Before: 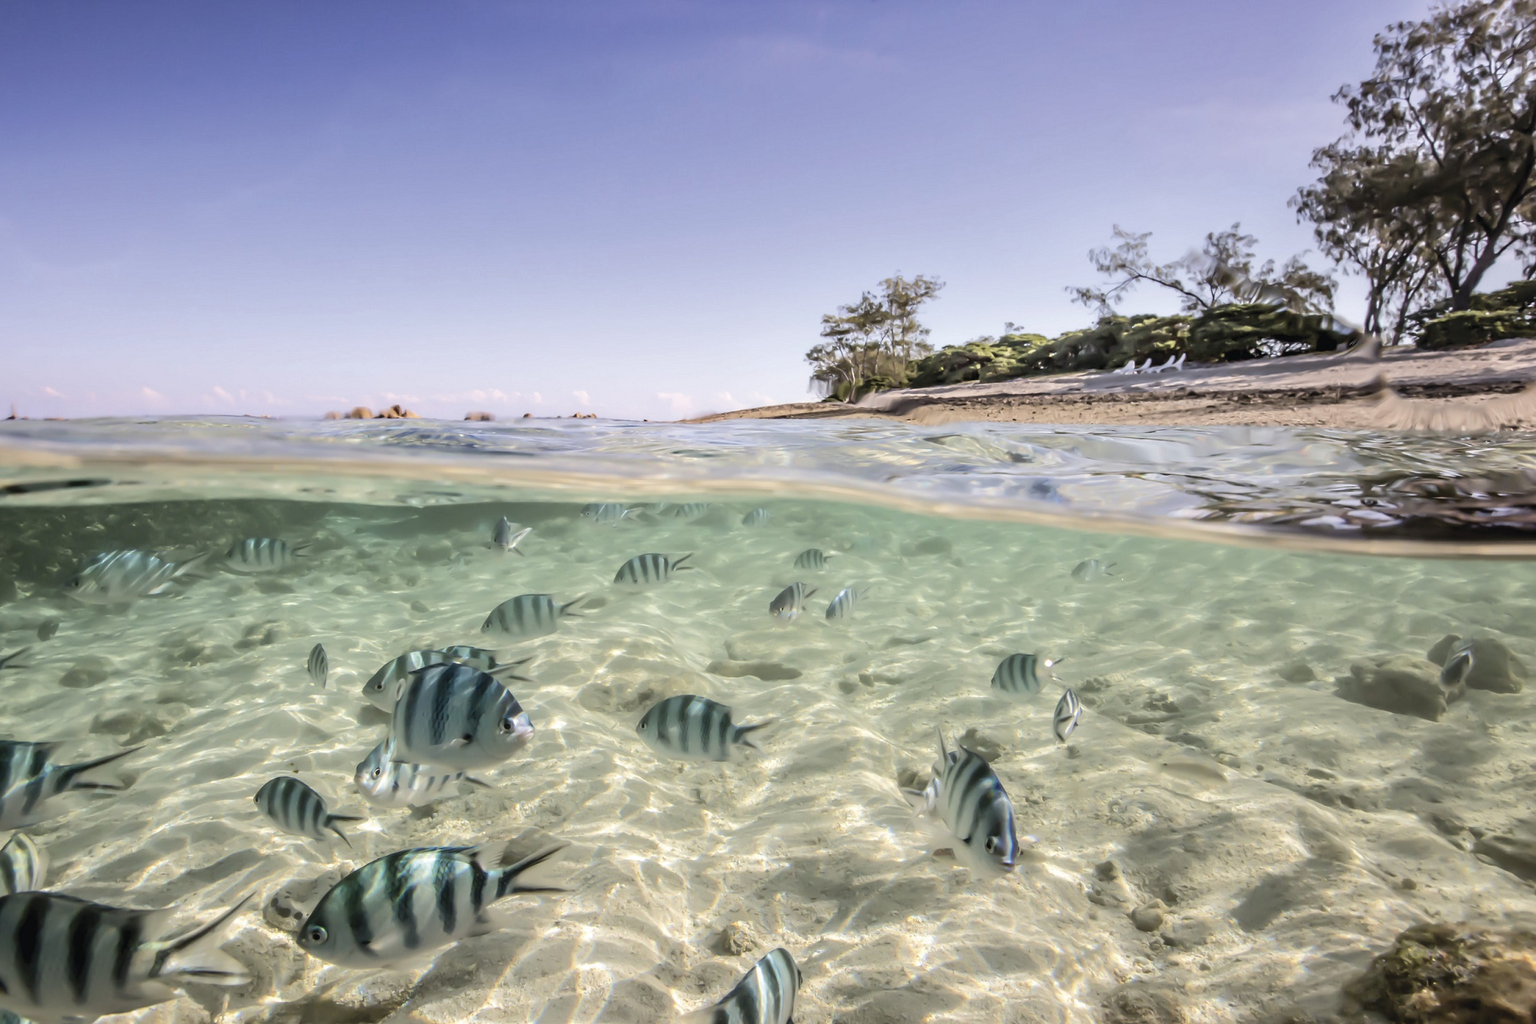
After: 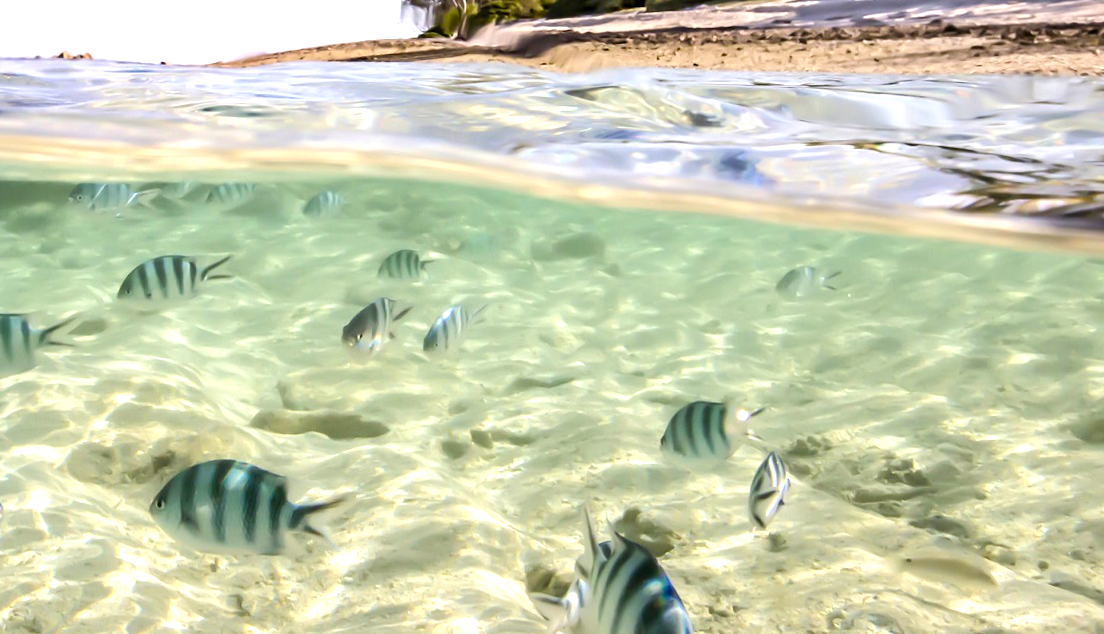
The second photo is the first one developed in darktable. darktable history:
crop: left 35.03%, top 36.625%, right 14.663%, bottom 20.057%
color balance rgb: global offset › luminance -0.37%, perceptual saturation grading › highlights -17.77%, perceptual saturation grading › mid-tones 33.1%, perceptual saturation grading › shadows 50.52%, perceptual brilliance grading › highlights 20%, perceptual brilliance grading › mid-tones 20%, perceptual brilliance grading › shadows -20%, global vibrance 50%
rotate and perspective: rotation 0.174°, lens shift (vertical) 0.013, lens shift (horizontal) 0.019, shear 0.001, automatic cropping original format, crop left 0.007, crop right 0.991, crop top 0.016, crop bottom 0.997
